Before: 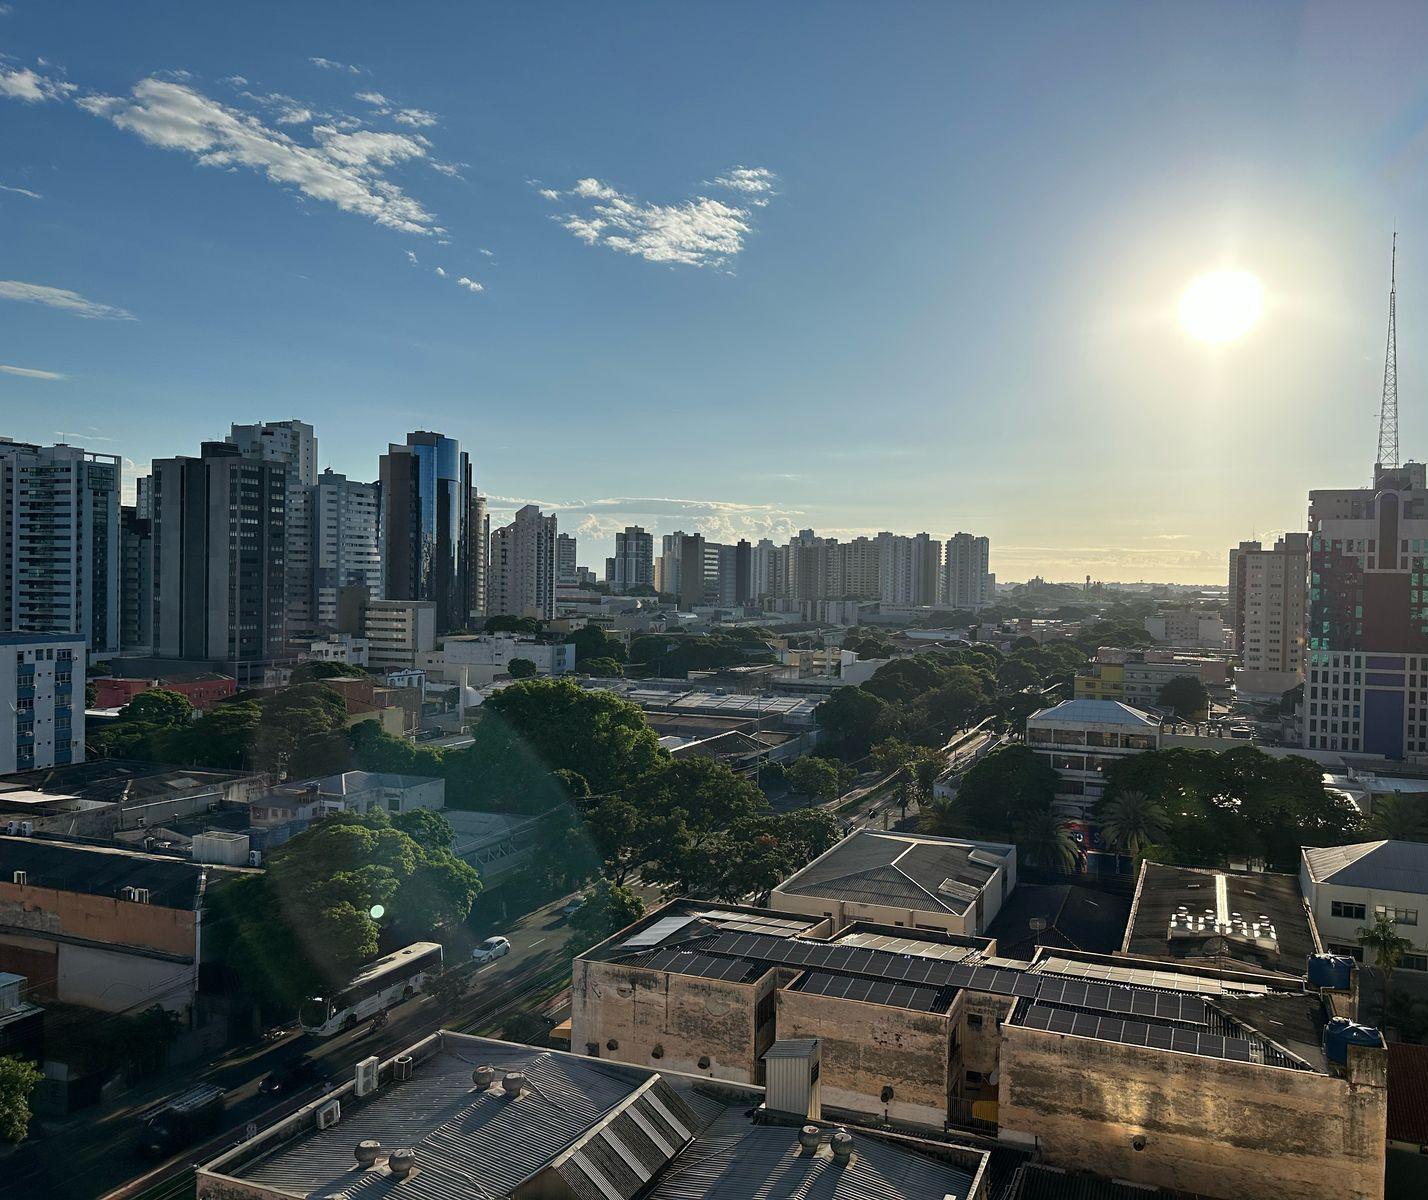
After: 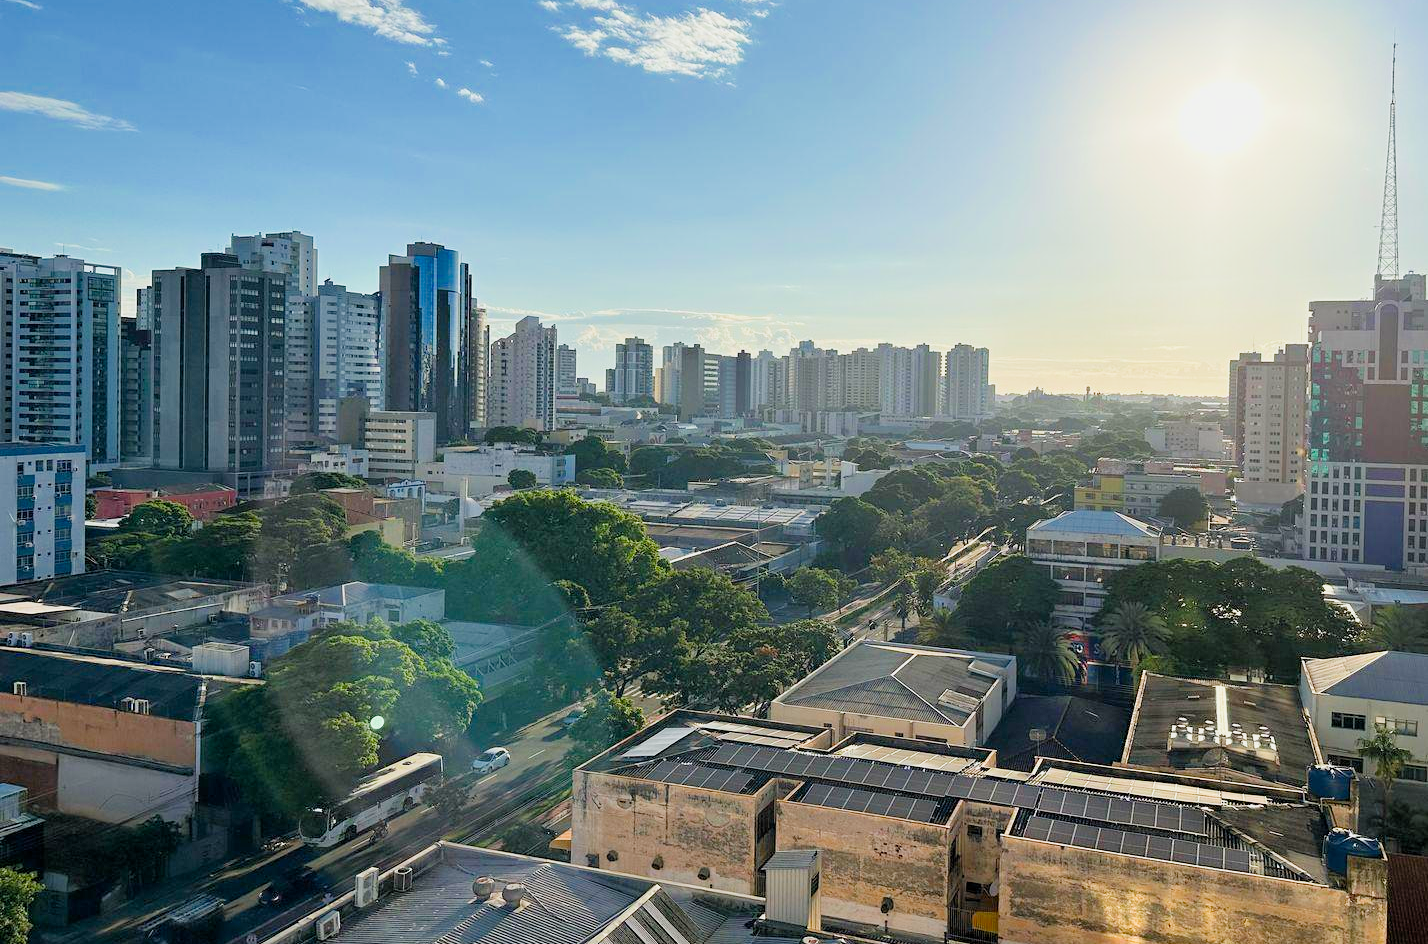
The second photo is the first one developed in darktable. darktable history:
filmic rgb: black relative exposure -8.79 EV, white relative exposure 4.98 EV, threshold 6 EV, target black luminance 0%, hardness 3.77, latitude 66.34%, contrast 0.822, highlights saturation mix 10%, shadows ↔ highlights balance 20%, add noise in highlights 0.1, color science v4 (2020), iterations of high-quality reconstruction 0, type of noise poissonian, enable highlight reconstruction true
local contrast: mode bilateral grid, contrast 15, coarseness 36, detail 105%, midtone range 0.2
exposure: black level correction 0, exposure 1.379 EV, compensate exposure bias true, compensate highlight preservation false
crop and rotate: top 15.774%, bottom 5.506%
